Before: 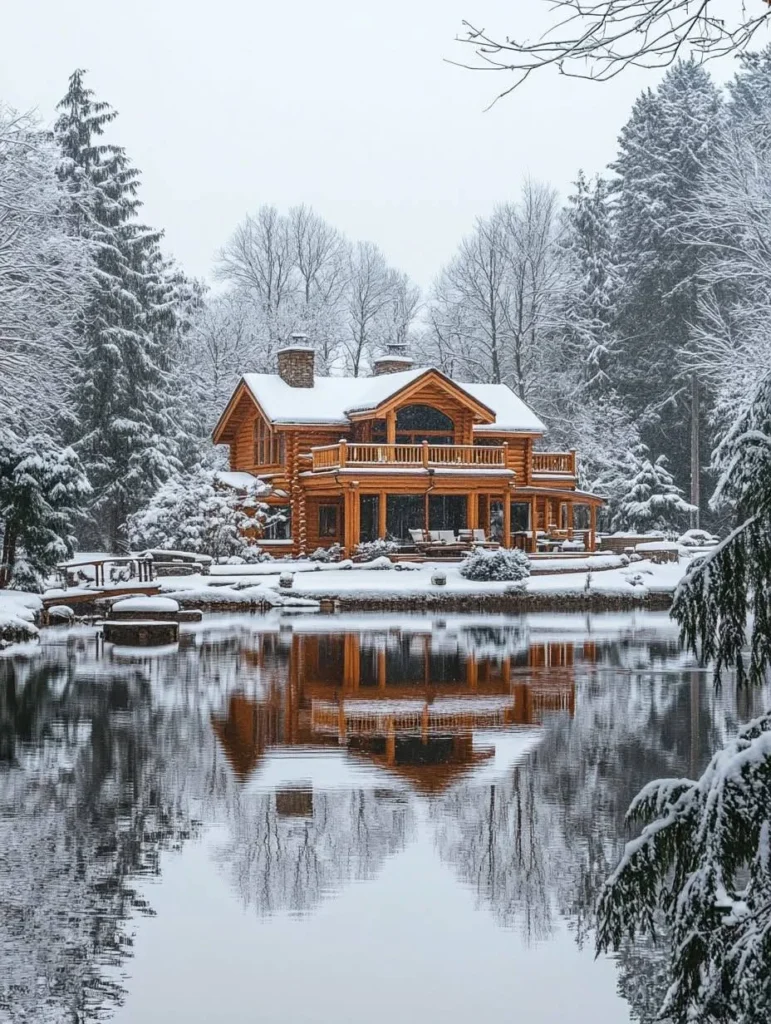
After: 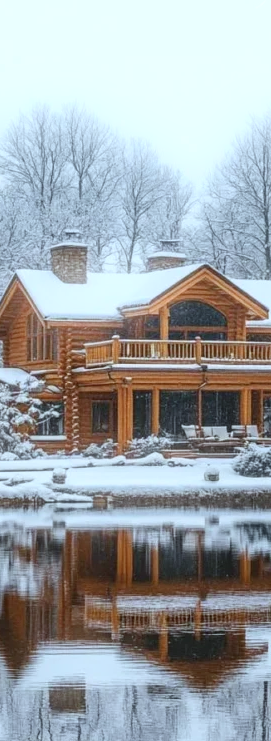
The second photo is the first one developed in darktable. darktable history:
white balance: red 0.925, blue 1.046
crop and rotate: left 29.476%, top 10.214%, right 35.32%, bottom 17.333%
bloom: size 5%, threshold 95%, strength 15%
